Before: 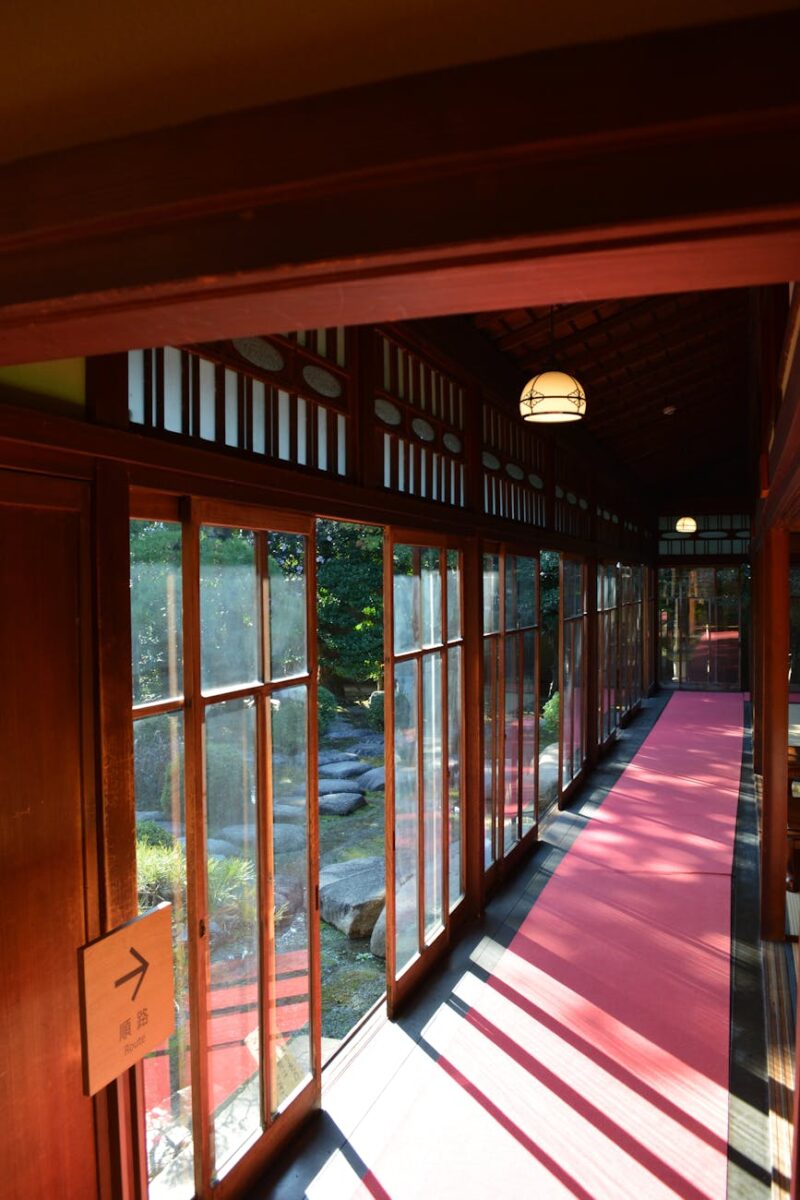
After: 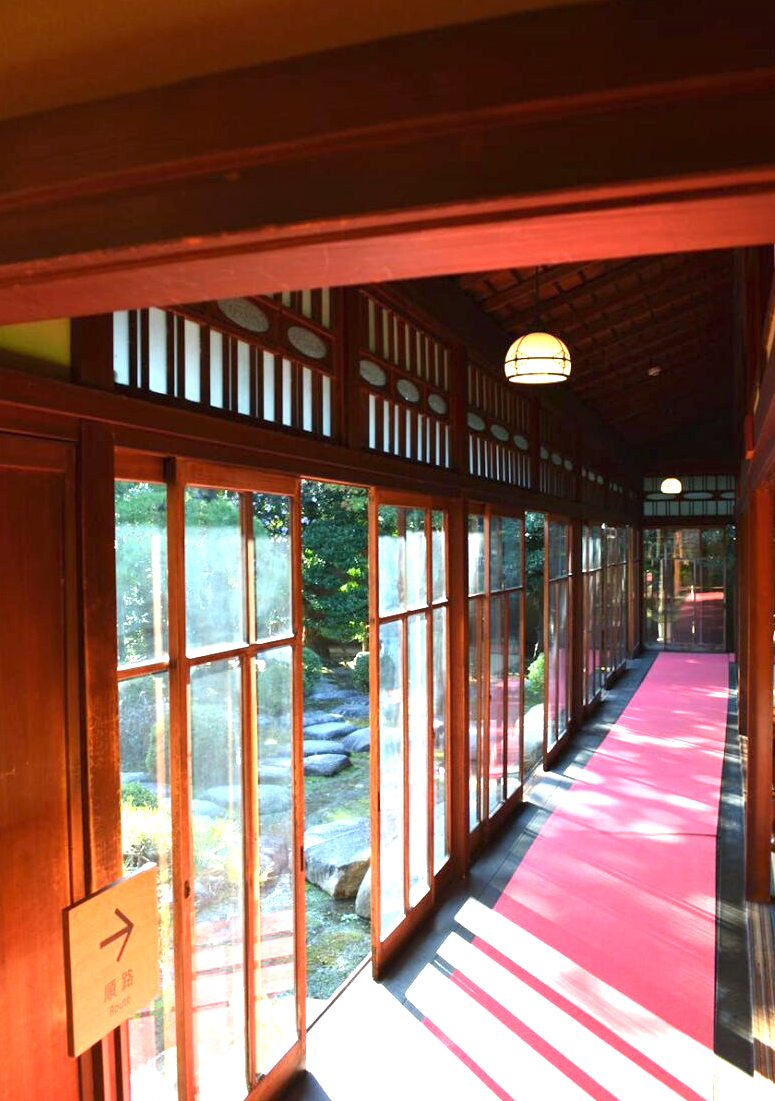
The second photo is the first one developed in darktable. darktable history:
exposure: black level correction 0, exposure 1.45 EV, compensate exposure bias true, compensate highlight preservation false
crop: left 1.964%, top 3.251%, right 1.122%, bottom 4.933%
white balance: red 1, blue 1
